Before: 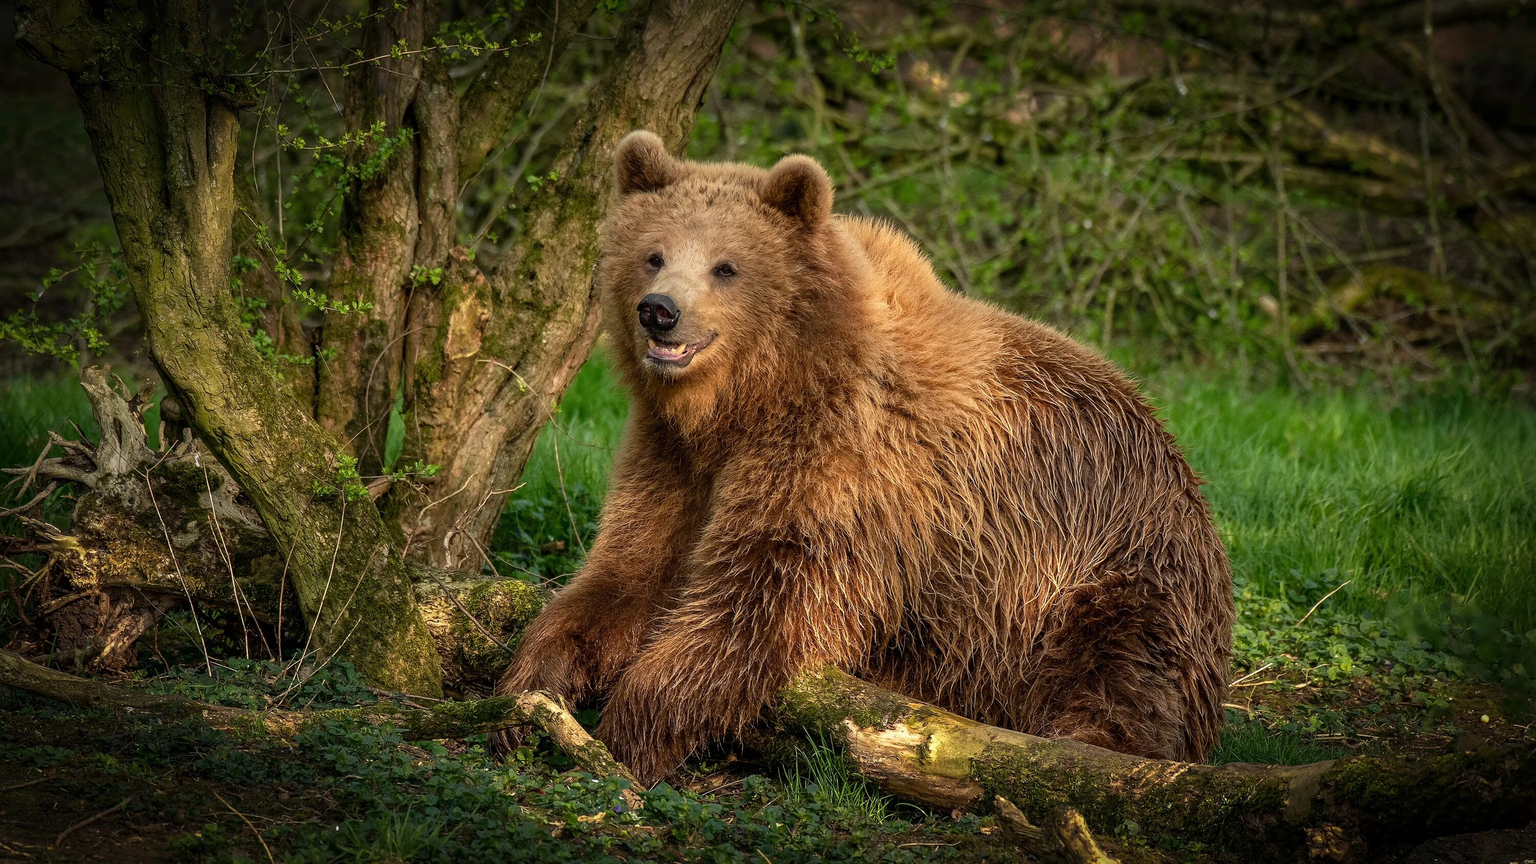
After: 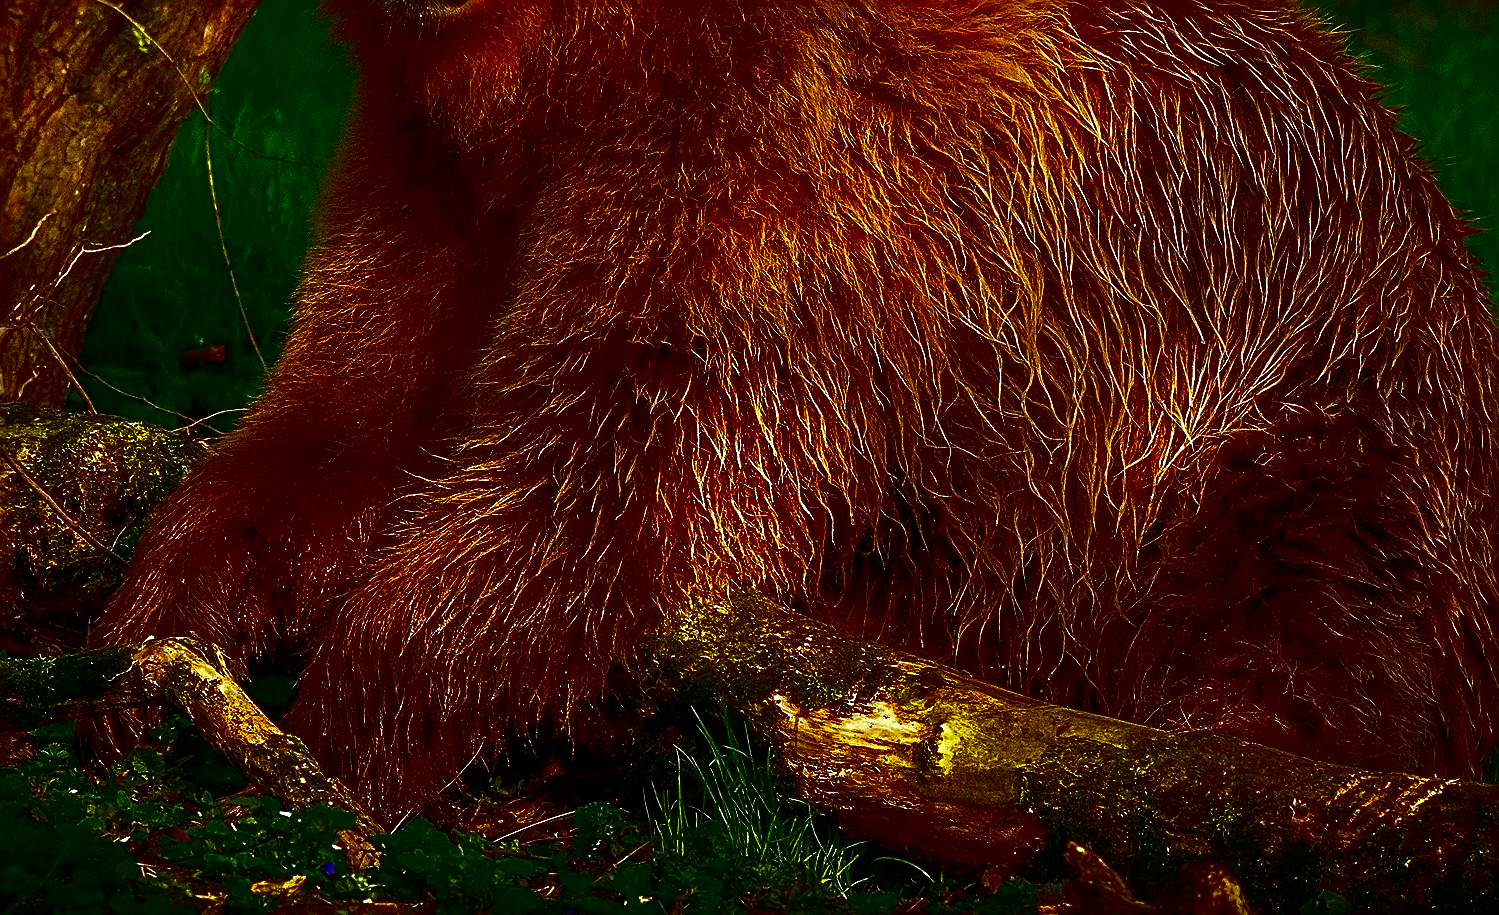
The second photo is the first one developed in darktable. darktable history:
contrast brightness saturation: brightness -0.991, saturation 0.998
crop: left 29.247%, top 42.232%, right 20.782%, bottom 3.509%
sharpen: radius 2.576, amount 0.697
